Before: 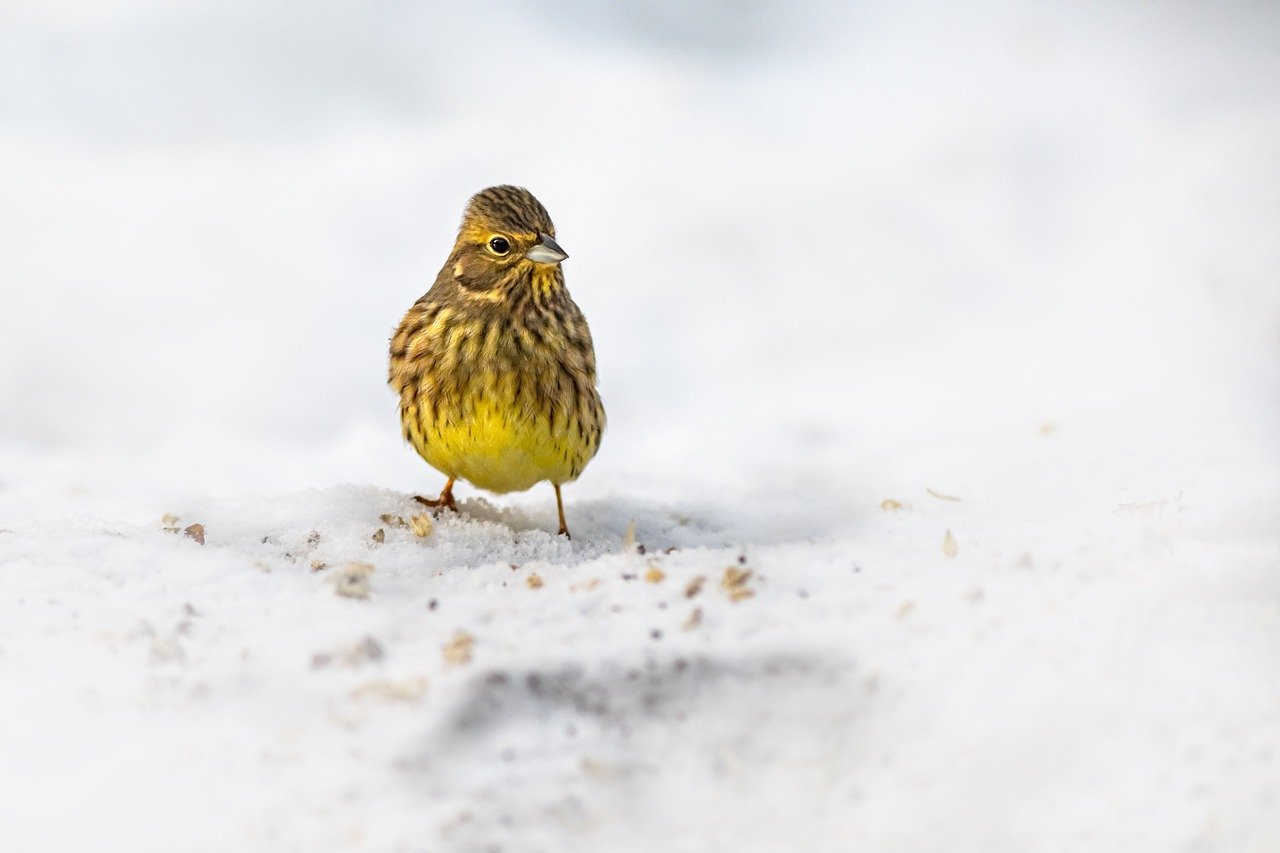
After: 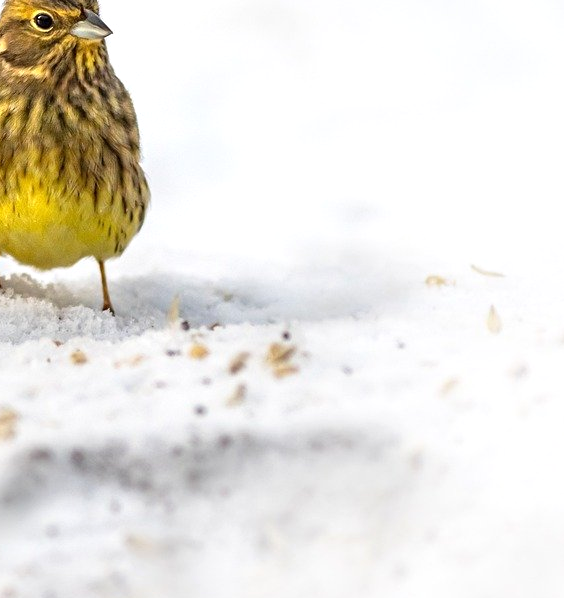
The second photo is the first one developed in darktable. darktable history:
crop: left 35.649%, top 26.363%, right 20.211%, bottom 3.438%
exposure: exposure 0.203 EV, compensate highlight preservation false
